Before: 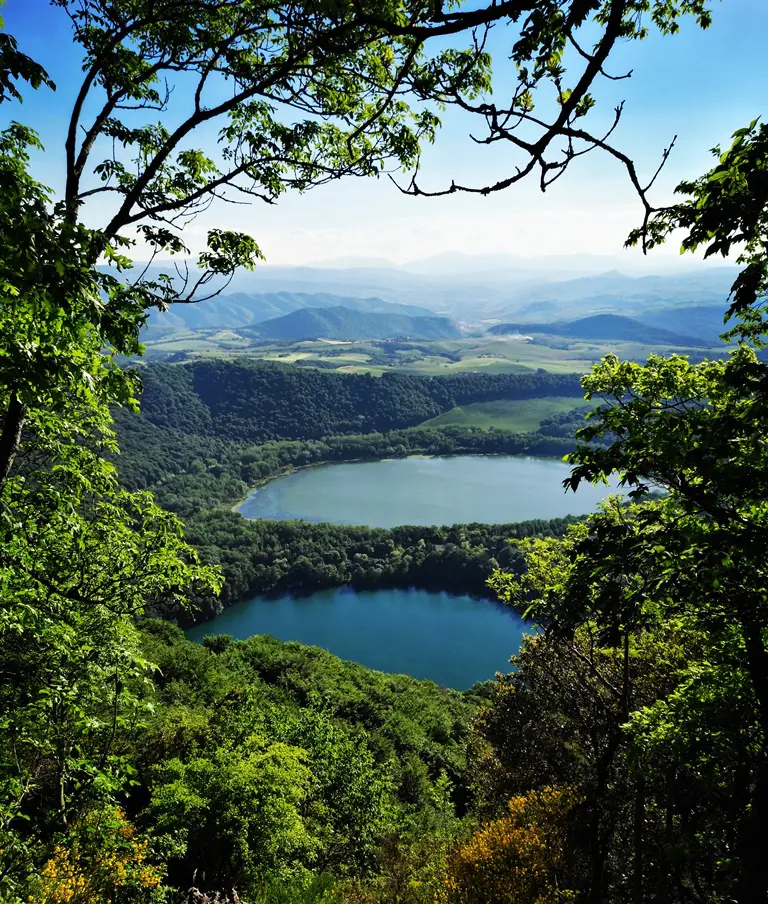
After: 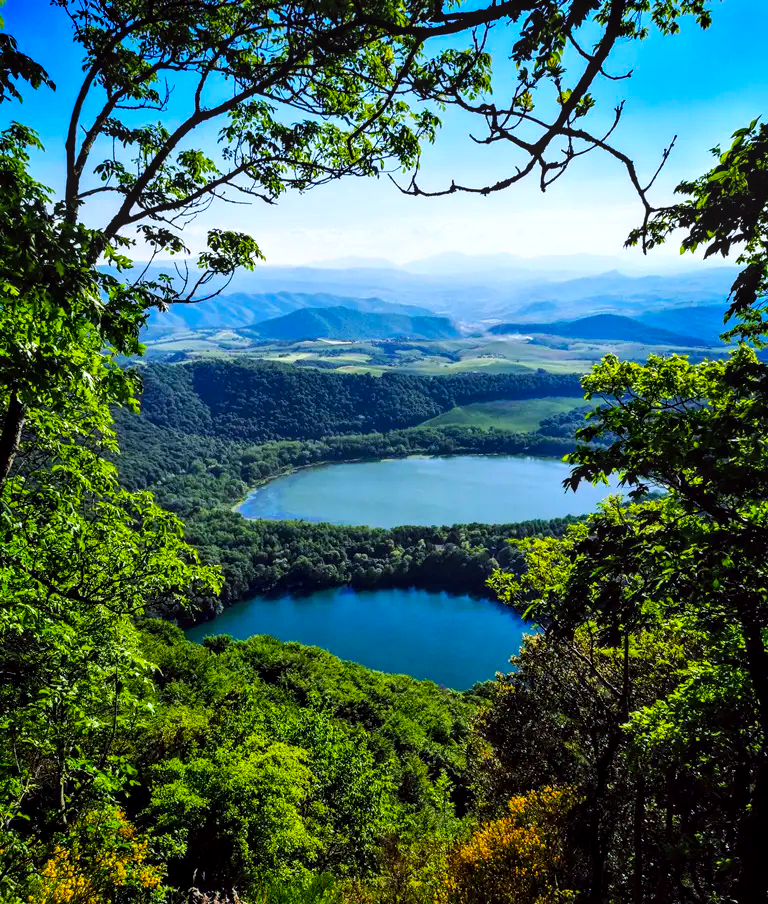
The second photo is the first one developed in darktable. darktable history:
local contrast: on, module defaults
shadows and highlights: shadows 37.27, highlights -28.18, soften with gaussian
color balance: lift [1, 1, 0.999, 1.001], gamma [1, 1.003, 1.005, 0.995], gain [1, 0.992, 0.988, 1.012], contrast 5%, output saturation 110%
color calibration: illuminant as shot in camera, x 0.358, y 0.373, temperature 4628.91 K
color balance rgb: perceptual saturation grading › global saturation 25%, global vibrance 20%
